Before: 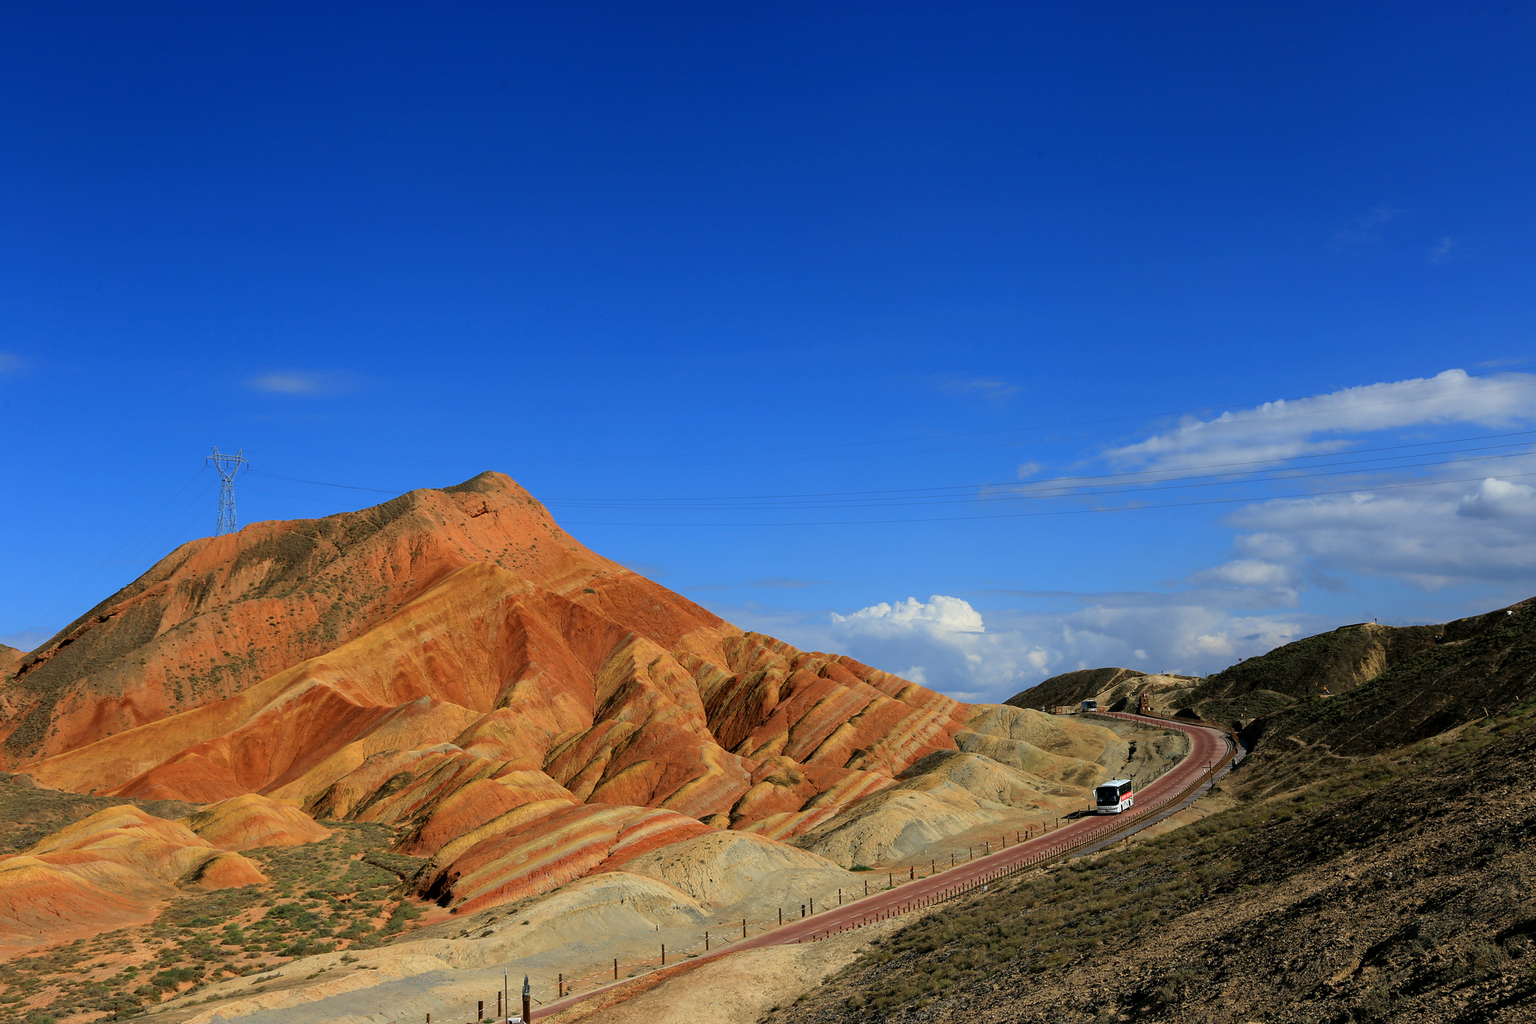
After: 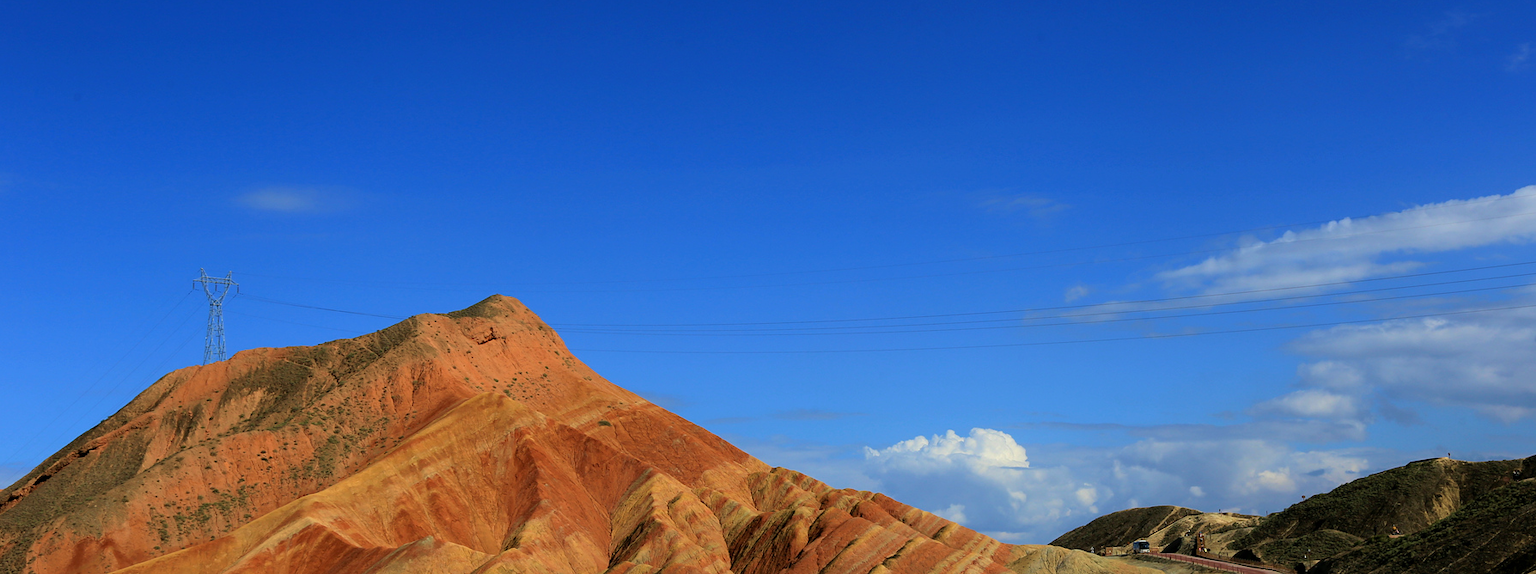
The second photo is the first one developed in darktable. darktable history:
velvia: strength 27%
crop: left 1.744%, top 19.225%, right 5.069%, bottom 28.357%
